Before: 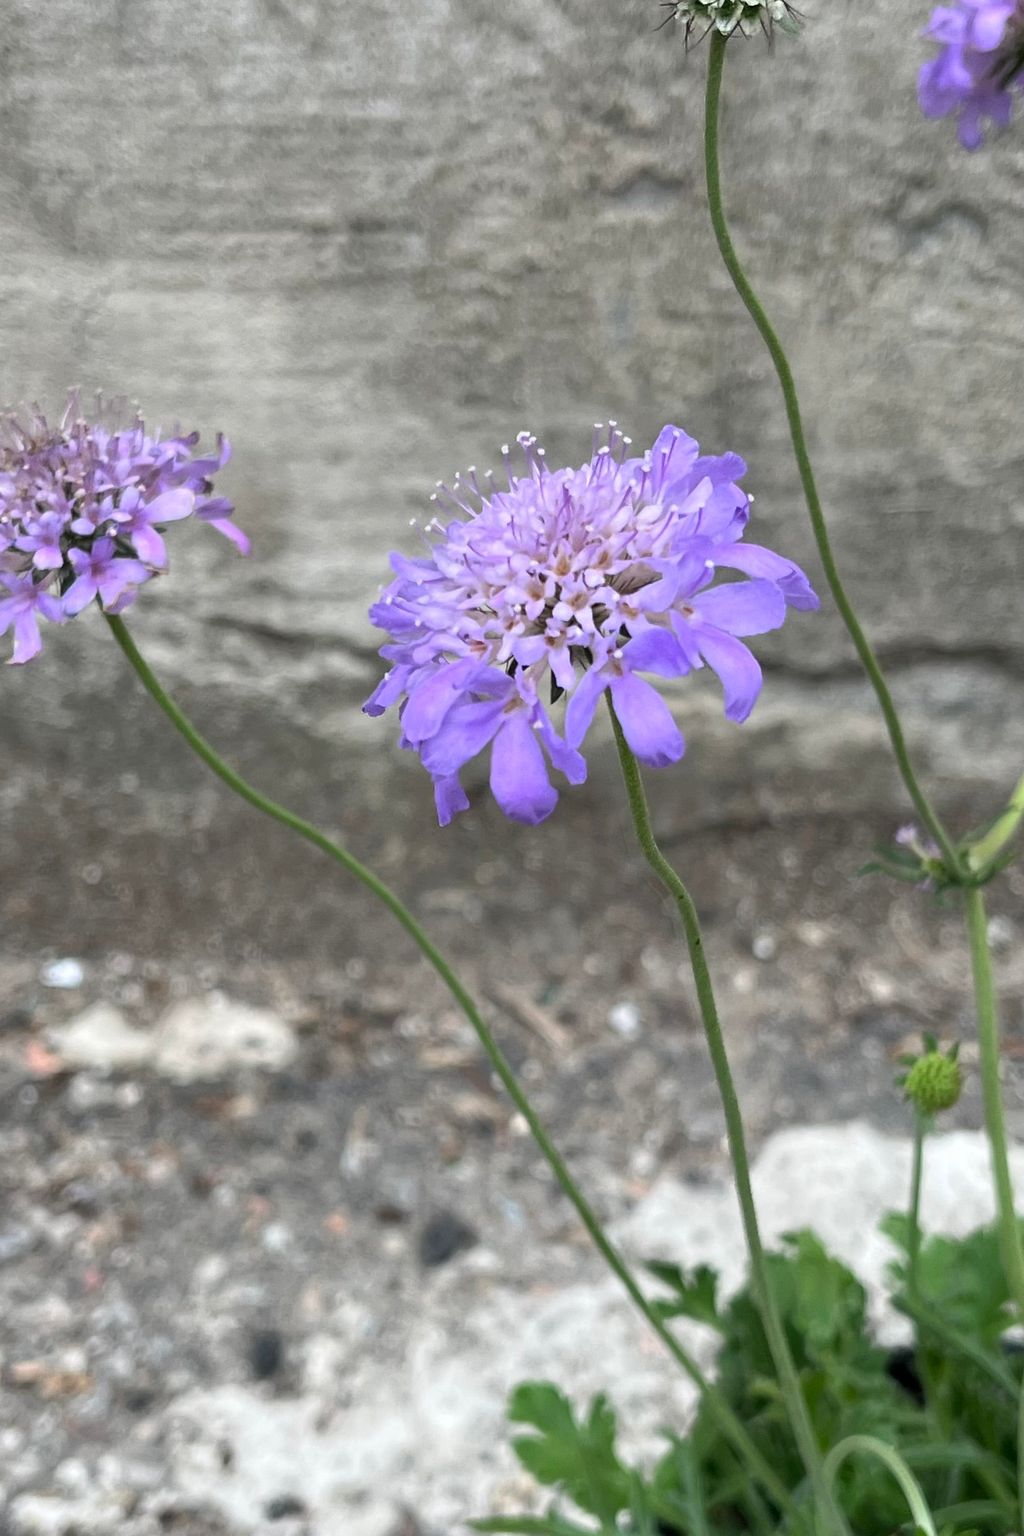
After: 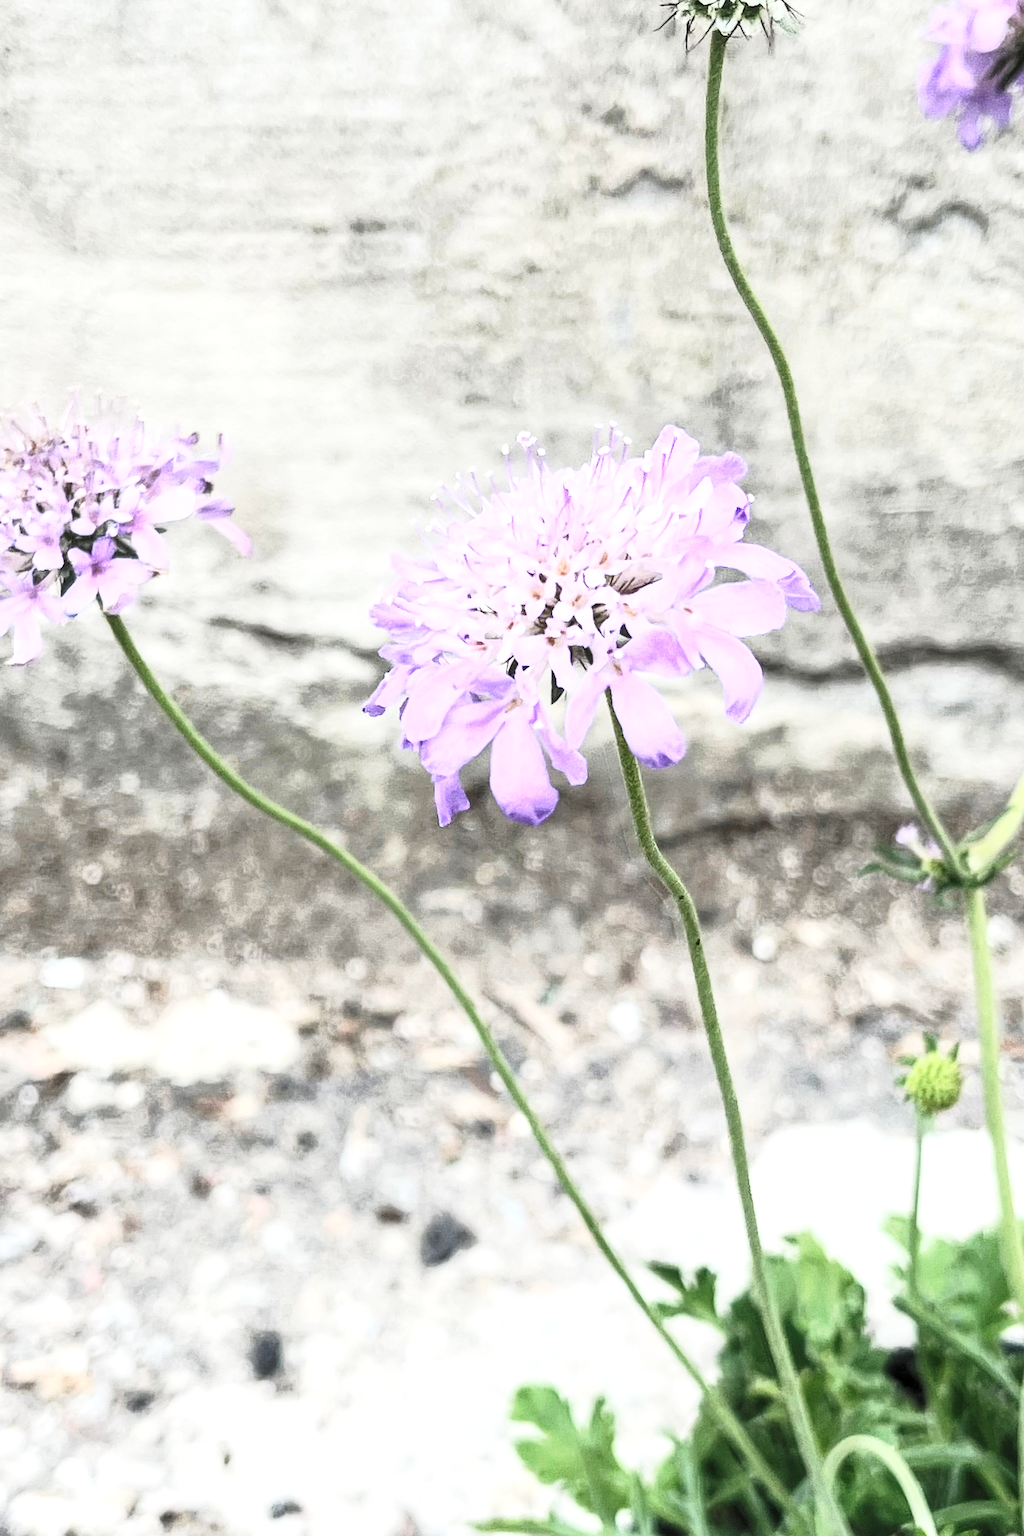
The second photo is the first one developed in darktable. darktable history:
sharpen: amount 0.21
base curve: curves: ch0 [(0, 0) (0.032, 0.025) (0.121, 0.166) (0.206, 0.329) (0.605, 0.79) (1, 1)], preserve colors none
local contrast: on, module defaults
contrast brightness saturation: contrast 0.444, brightness 0.555, saturation -0.189
exposure: exposure -0.064 EV, compensate highlight preservation false
